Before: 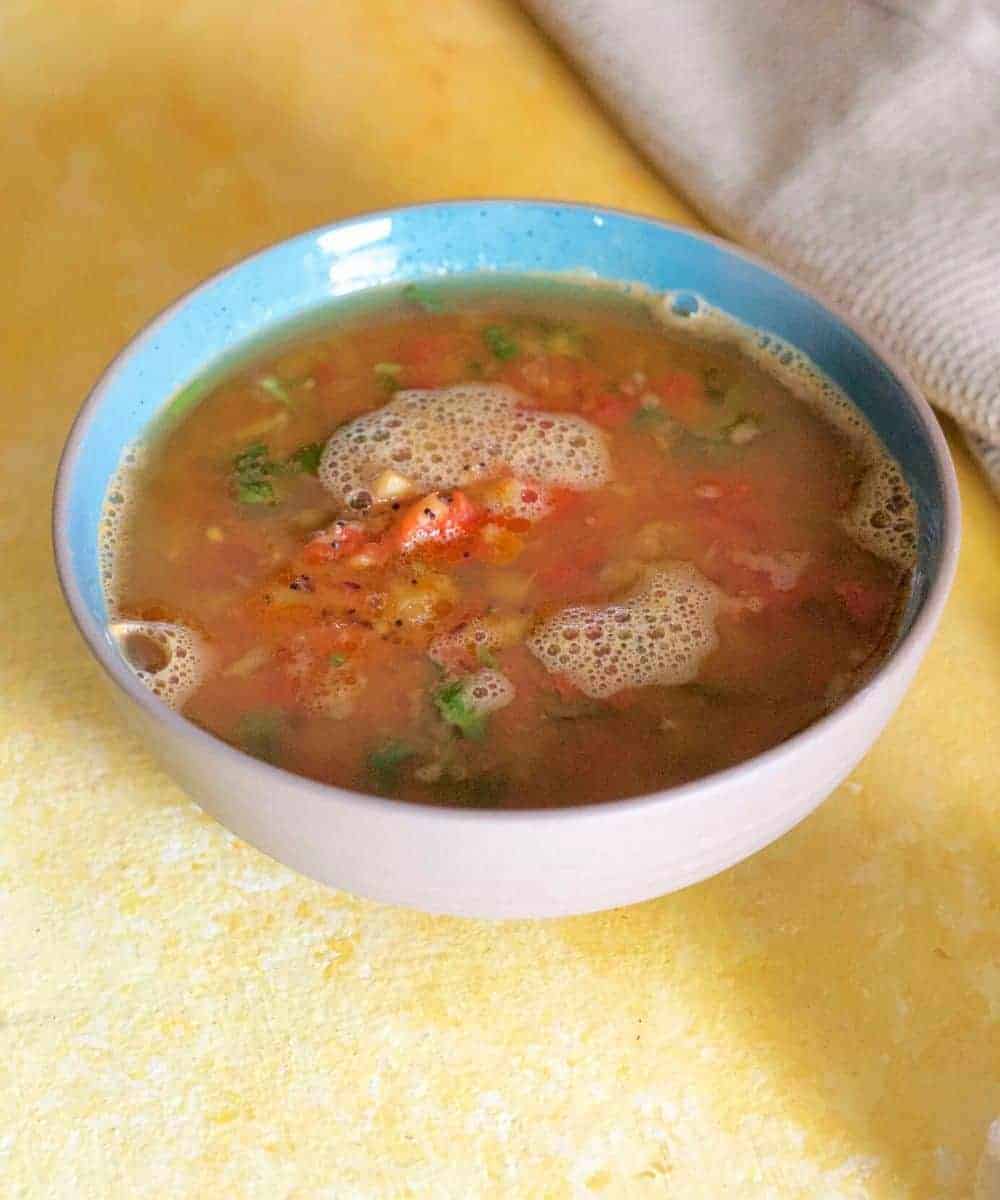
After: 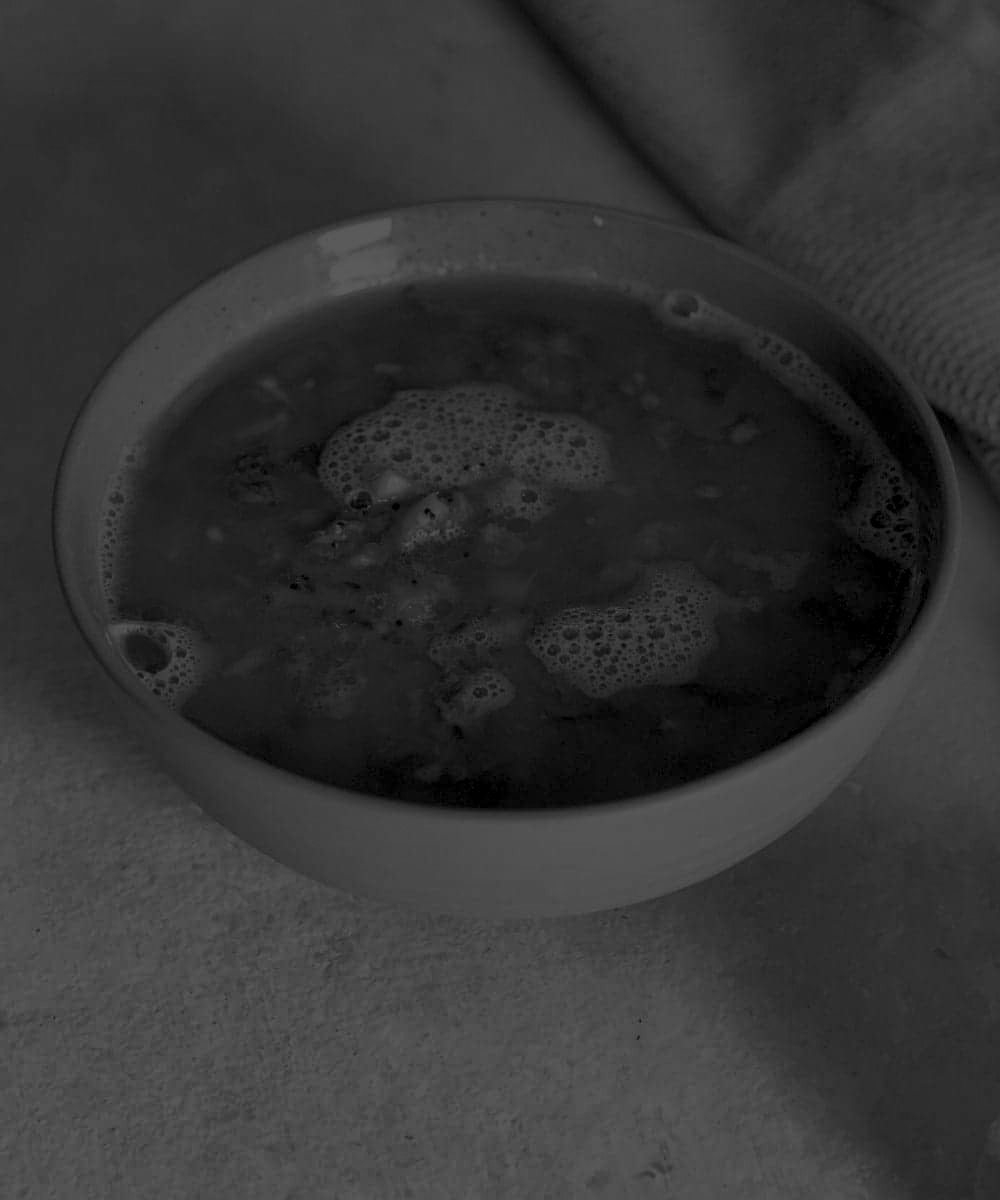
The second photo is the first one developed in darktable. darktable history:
colorize: hue 90°, saturation 19%, lightness 1.59%, version 1
monochrome: a -6.99, b 35.61, size 1.4
shadows and highlights: soften with gaussian
